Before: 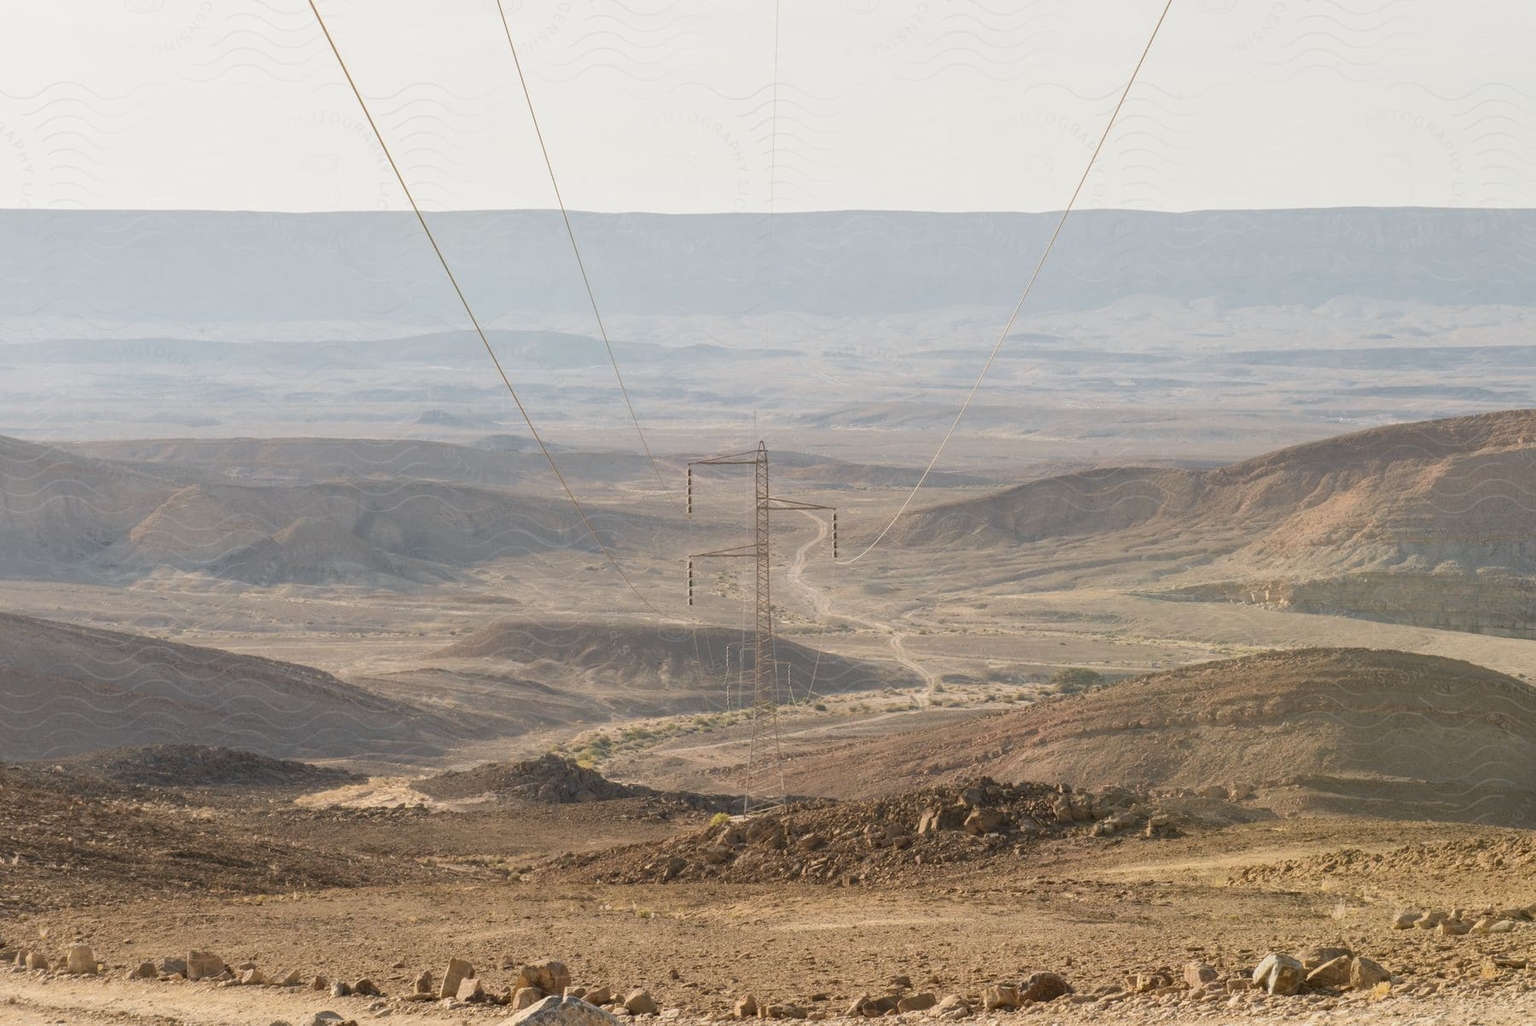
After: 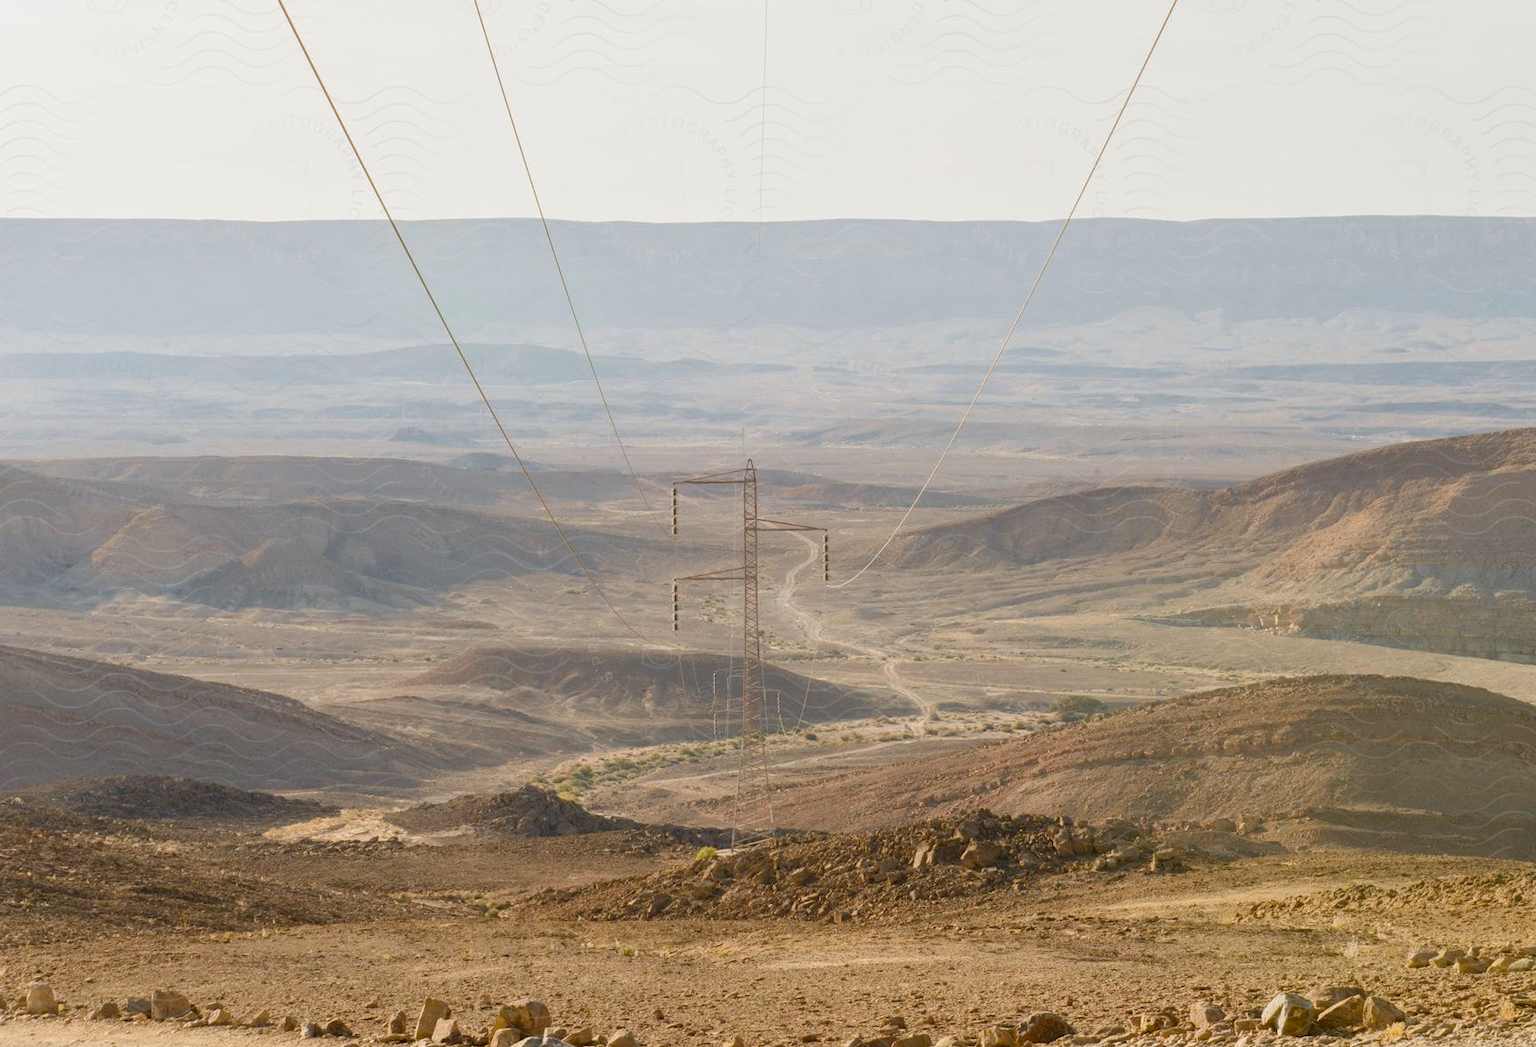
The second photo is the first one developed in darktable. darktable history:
crop and rotate: left 2.734%, right 1.227%, bottom 1.975%
color balance rgb: perceptual saturation grading › global saturation 20%, perceptual saturation grading › highlights -25.265%, perceptual saturation grading › shadows 24.092%, global vibrance 20%
